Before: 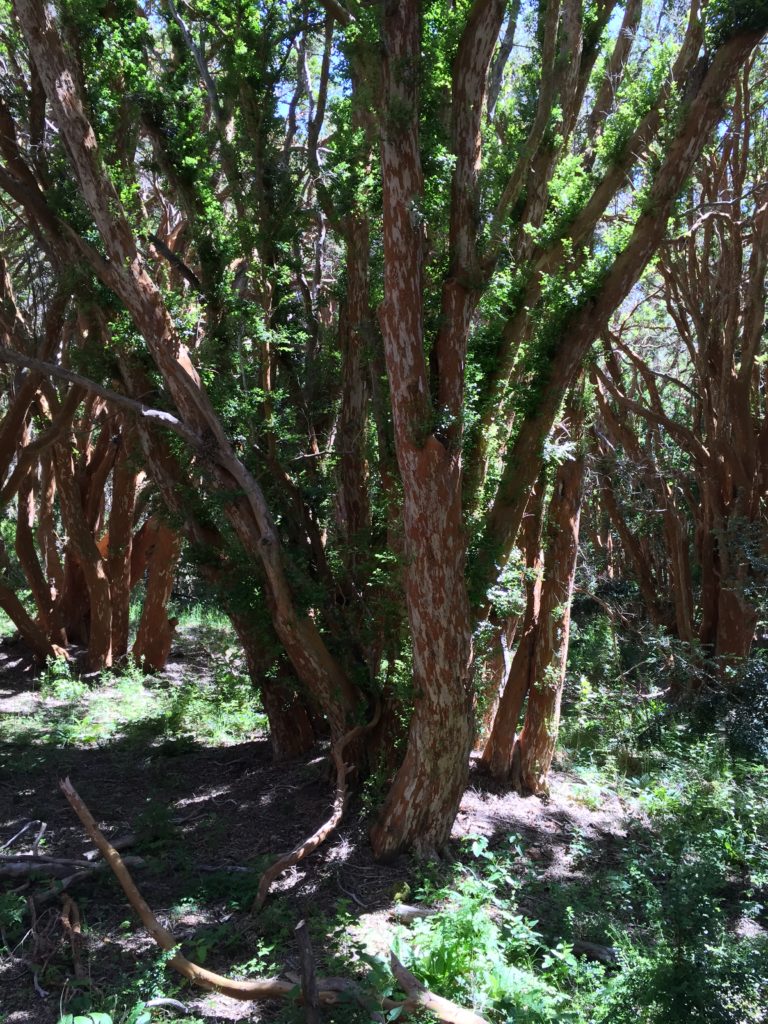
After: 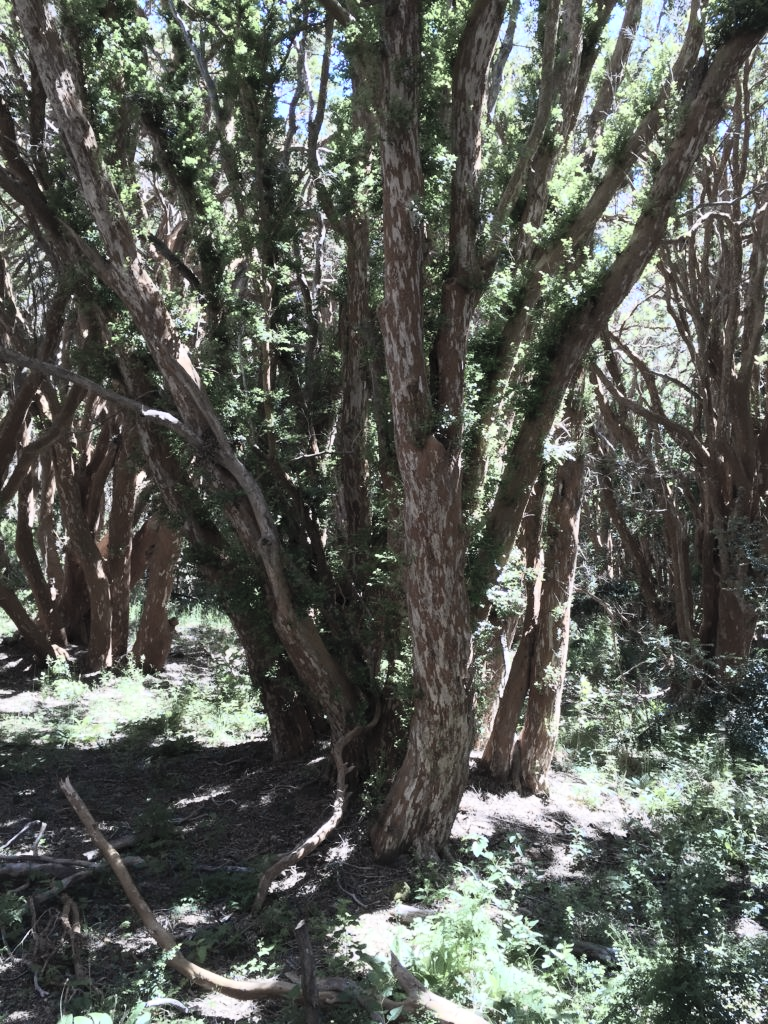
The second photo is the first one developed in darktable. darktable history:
contrast brightness saturation: contrast 0.243, brightness 0.258, saturation 0.373
color zones: curves: ch1 [(0.238, 0.163) (0.476, 0.2) (0.733, 0.322) (0.848, 0.134)]
